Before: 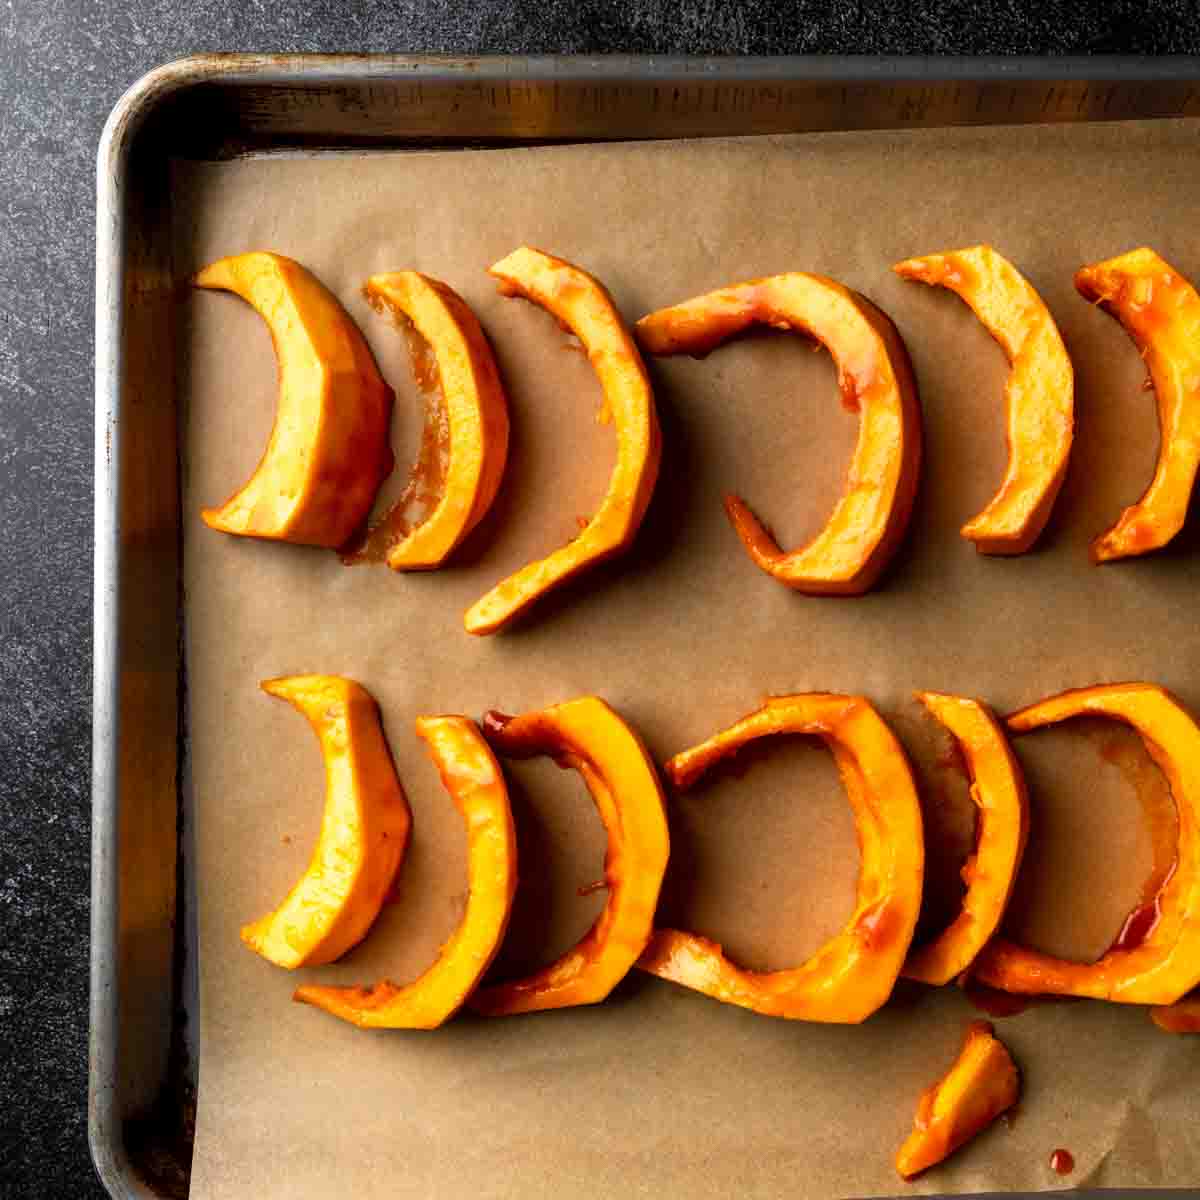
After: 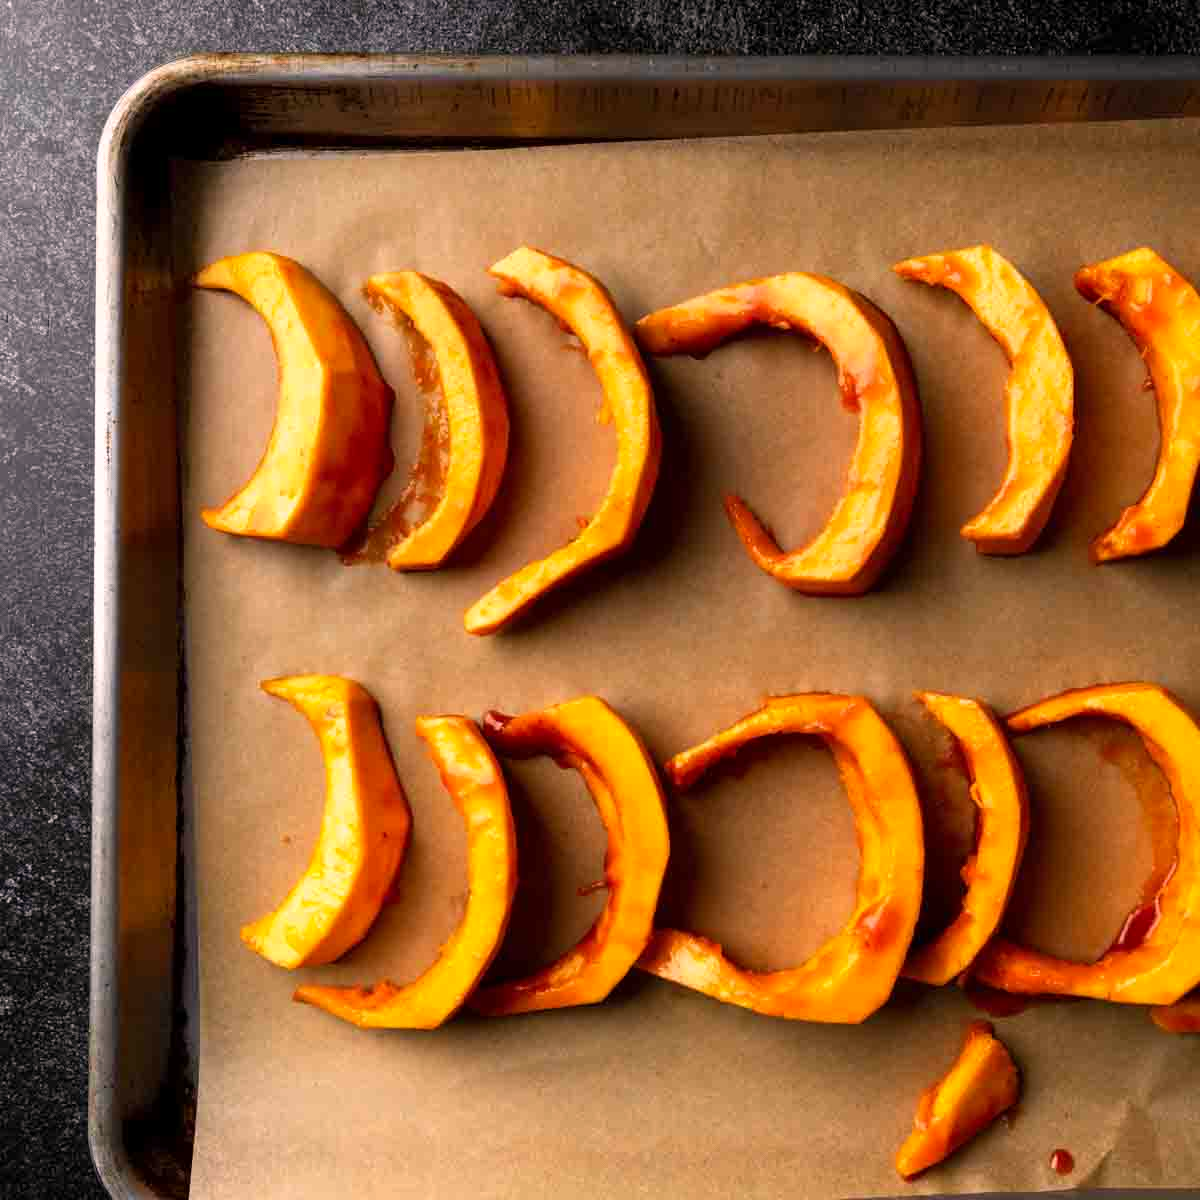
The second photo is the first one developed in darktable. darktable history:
color correction: highlights a* 7.16, highlights b* 3.8
